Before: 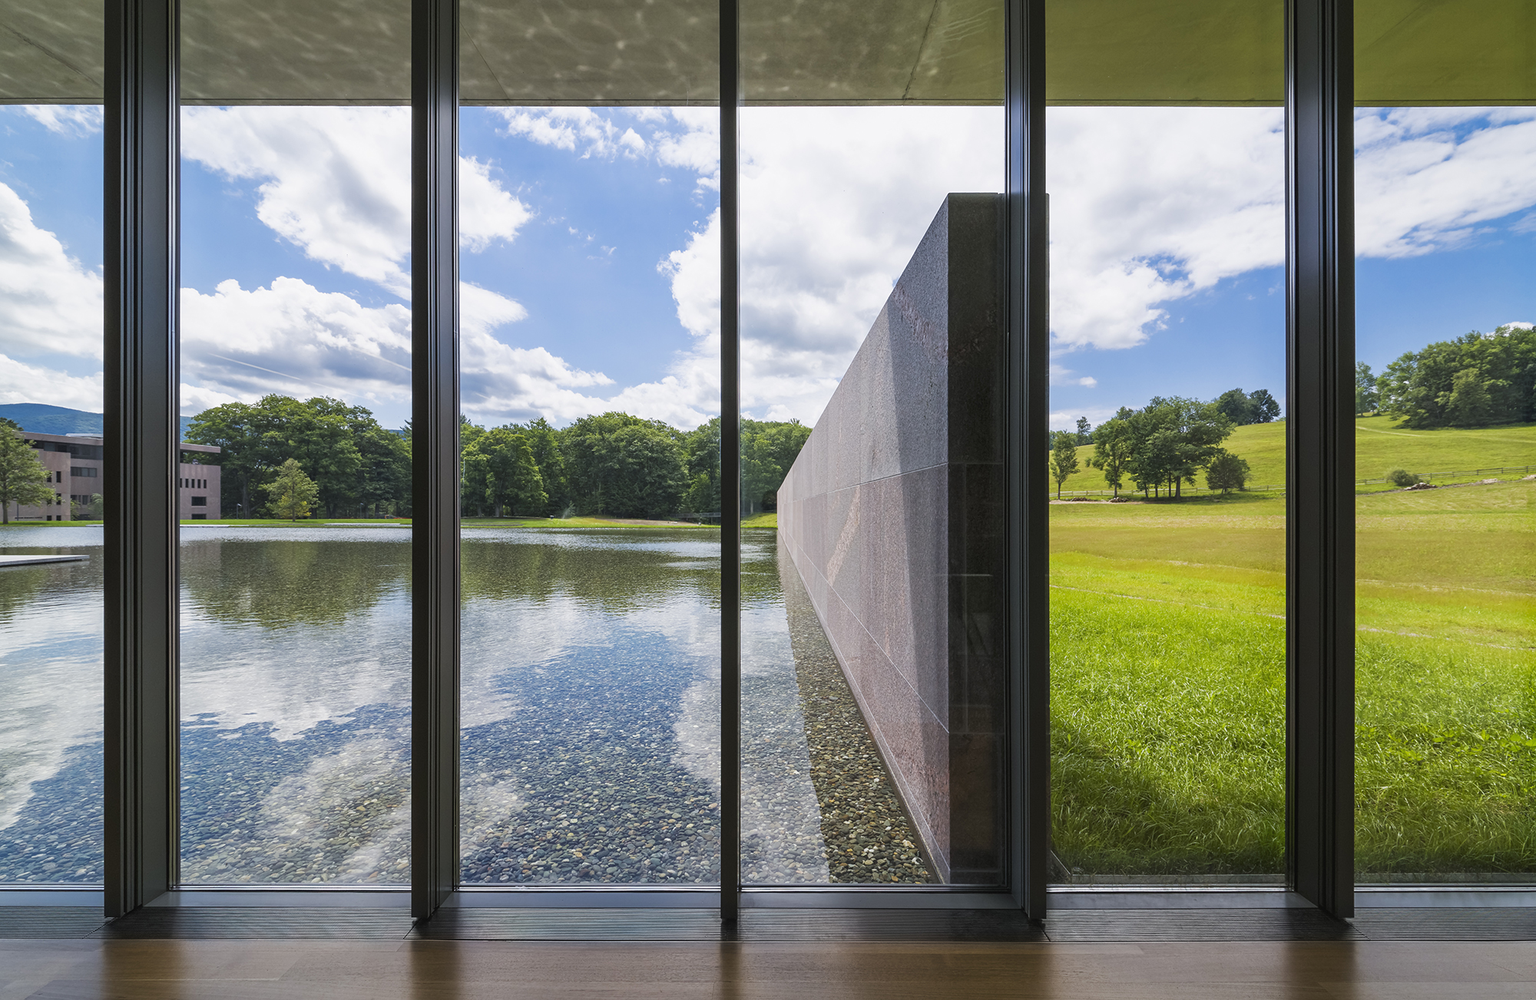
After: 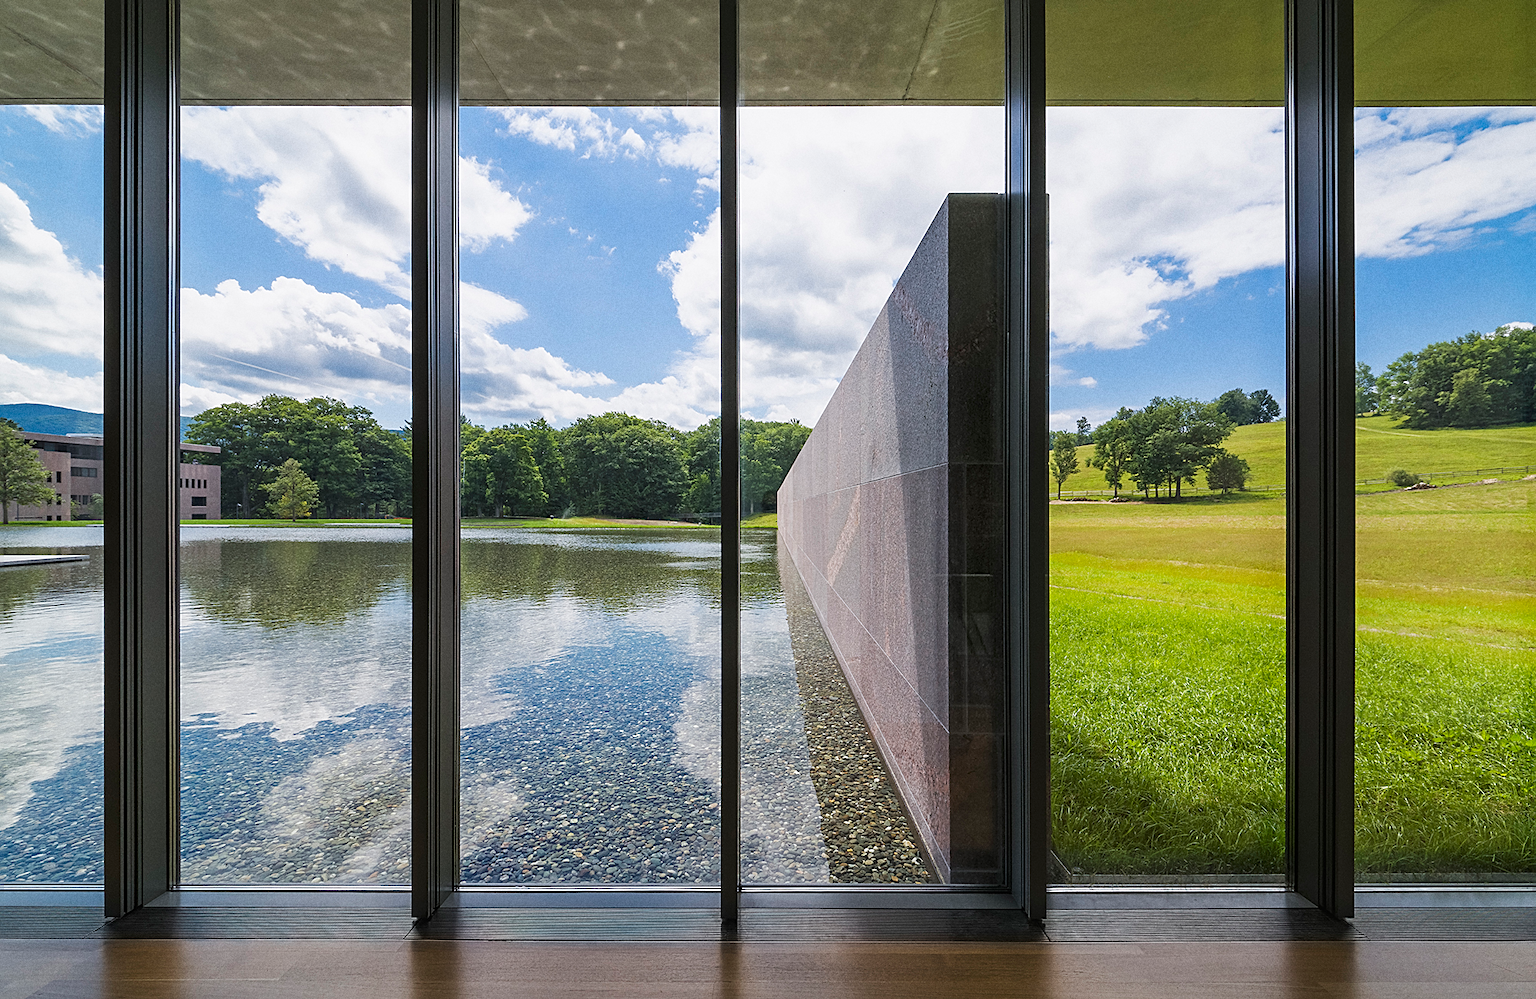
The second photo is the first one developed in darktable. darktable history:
sharpen: on, module defaults
grain: on, module defaults
